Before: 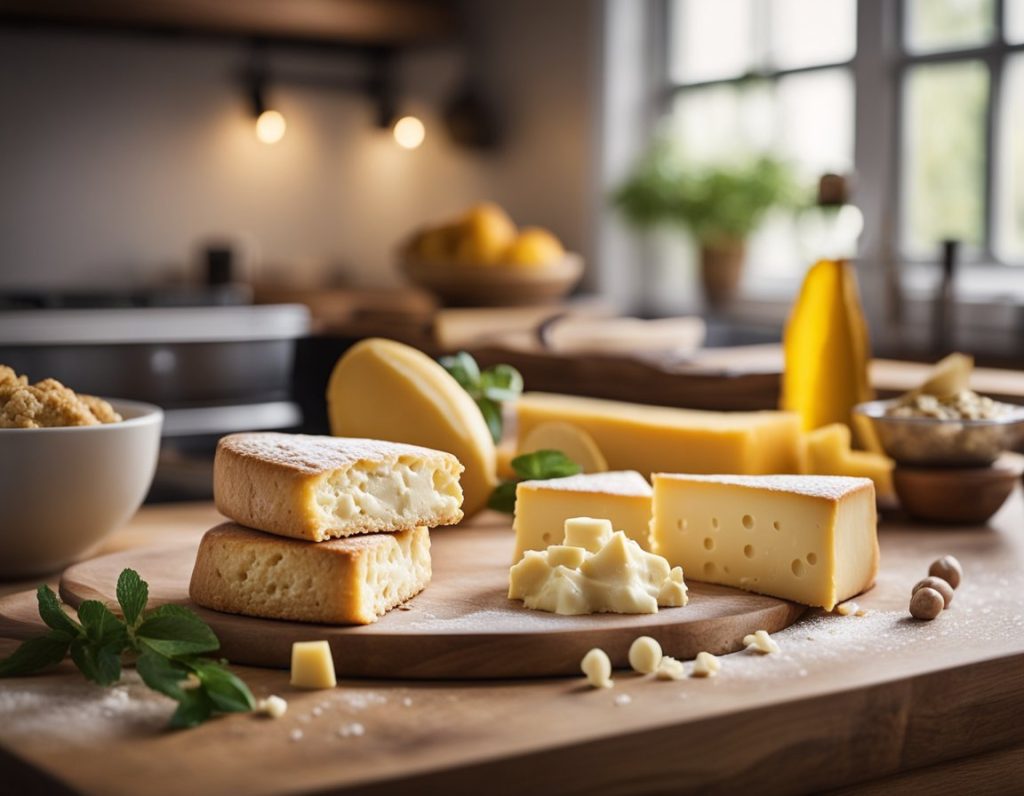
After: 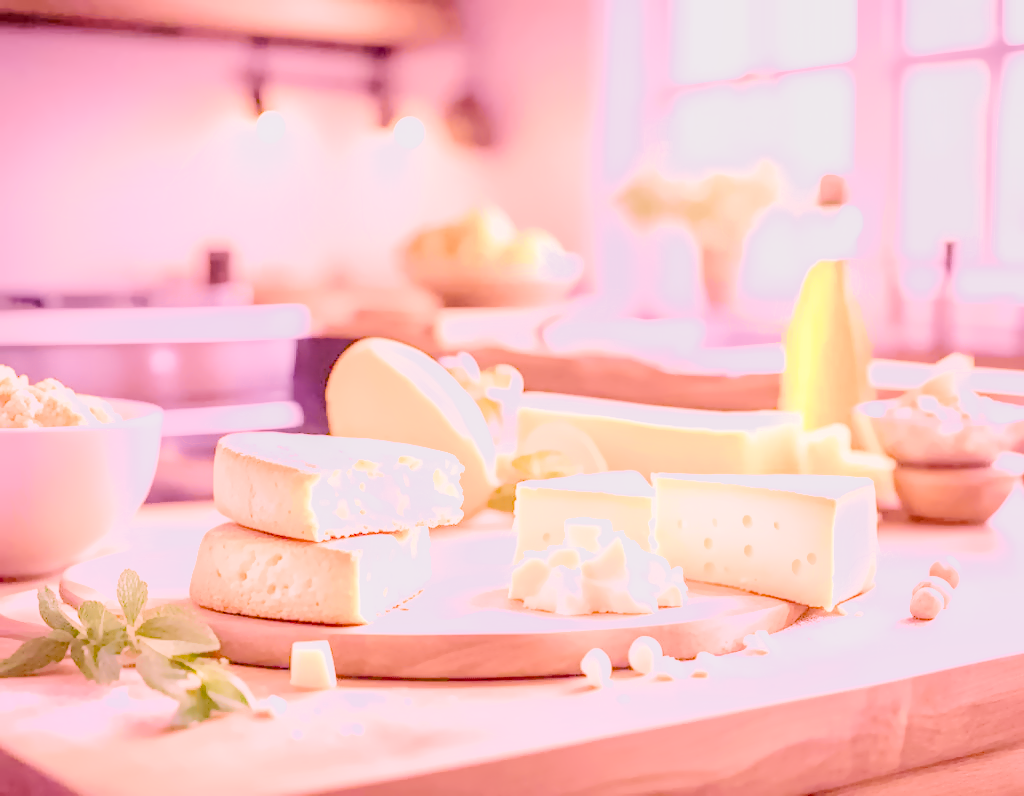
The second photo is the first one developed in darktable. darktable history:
local contrast: on, module defaults
denoise (profiled): preserve shadows 1.52, scattering 0.002, a [-1, 0, 0], compensate highlight preservation false
filmic rgb: black relative exposure -6.98 EV, white relative exposure 5.63 EV, hardness 2.86
haze removal: compatibility mode true, adaptive false
highlight reconstruction: on, module defaults
lens correction: scale 1, crop 1, focal 35, aperture 10, distance 0.775, camera "Canon EOS RP", lens "Canon RF 35mm F1.8 MACRO IS STM"
white balance: red 2.229, blue 1.46
tone equalizer "contrast tone curve: strong": -8 EV -1.08 EV, -7 EV -1.01 EV, -6 EV -0.867 EV, -5 EV -0.578 EV, -3 EV 0.578 EV, -2 EV 0.867 EV, -1 EV 1.01 EV, +0 EV 1.08 EV, edges refinement/feathering 500, mask exposure compensation -1.57 EV, preserve details no
exposure: black level correction 0, exposure 1.125 EV, compensate exposure bias true, compensate highlight preservation false
color balance rgb "basic colorfulness: vibrant colors": perceptual saturation grading › global saturation 20%, perceptual saturation grading › highlights -25%, perceptual saturation grading › shadows 50%
color correction: highlights a* -1.43, highlights b* 10.12, shadows a* 0.395, shadows b* 19.35
velvia: on, module defaults
color calibration: illuminant as shot in camera, x 0.379, y 0.396, temperature 4138.76 K
color look up table: target a [13.56, 18.13, -4.88, -18.23, 8.84, -33.4, 41.41, 10.41, 48.24, 22.98, -23.71, 22.1, 14.18, -46.08, 53.38, 4.545, 49.99, -28.63, -0.43, -0.64, -0.73, -0.15, -0.42, -0.08, 0 ×25], target b [14.06, 17.81, -21.93, 30.49, -25.4, -0.2, 65.55, -45.96, 16.25, -21.59, 57.26, 77.48, -50.3, 37.7, 28.19, 89.81, -14.57, -28.64, 1.19, -0.34, -0.5, -0.27, -1.23, -0.97, 0 ×25], num patches 24
